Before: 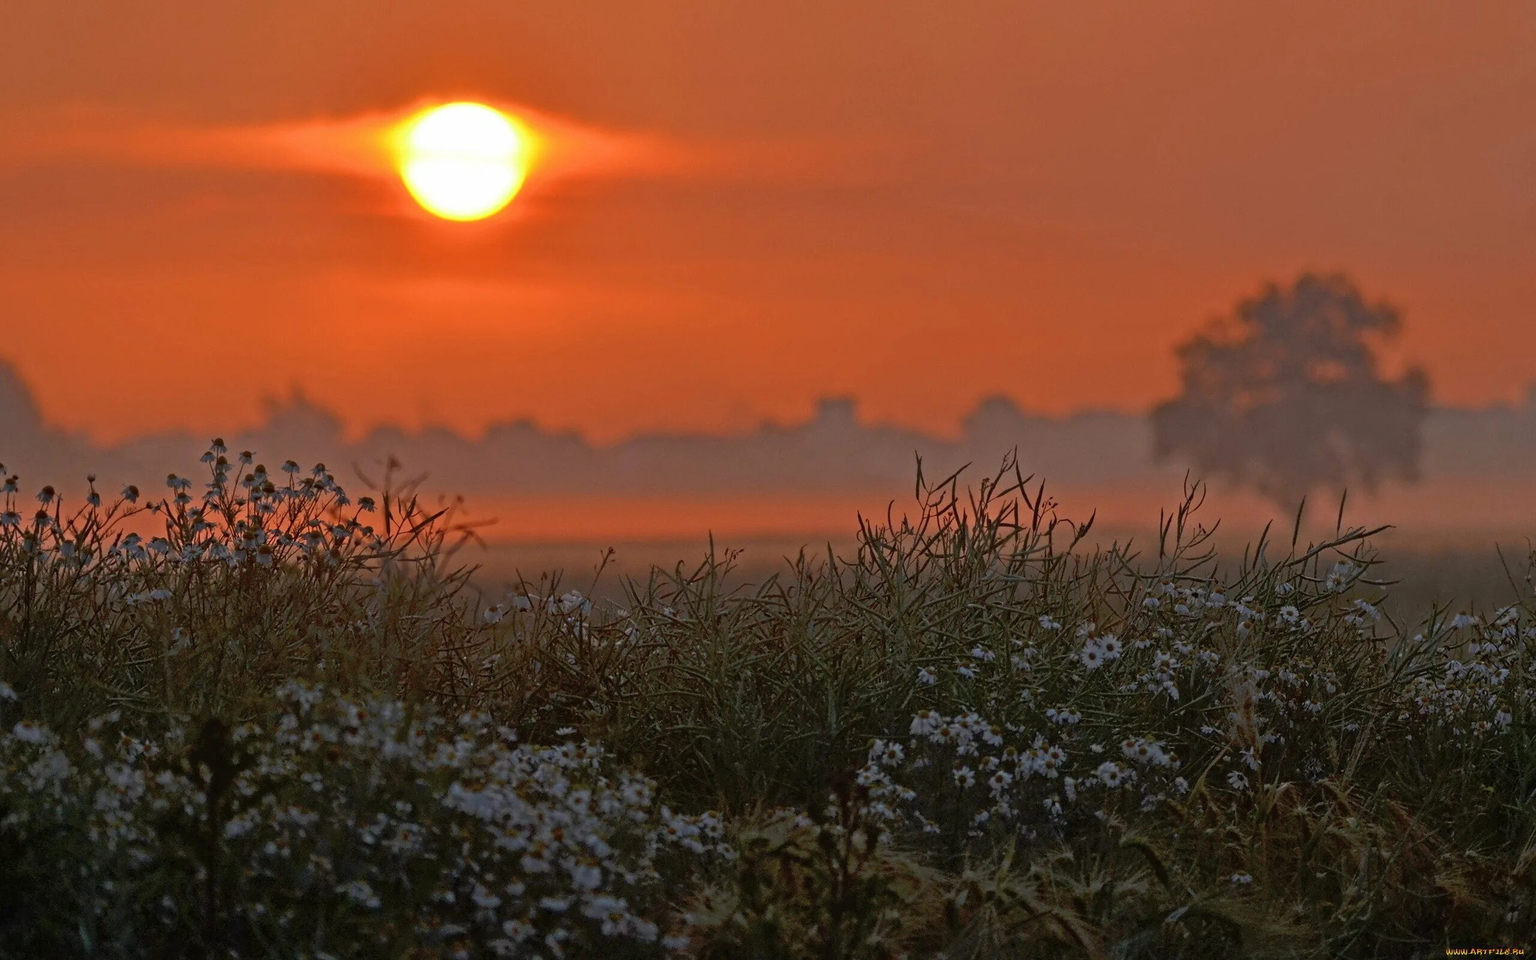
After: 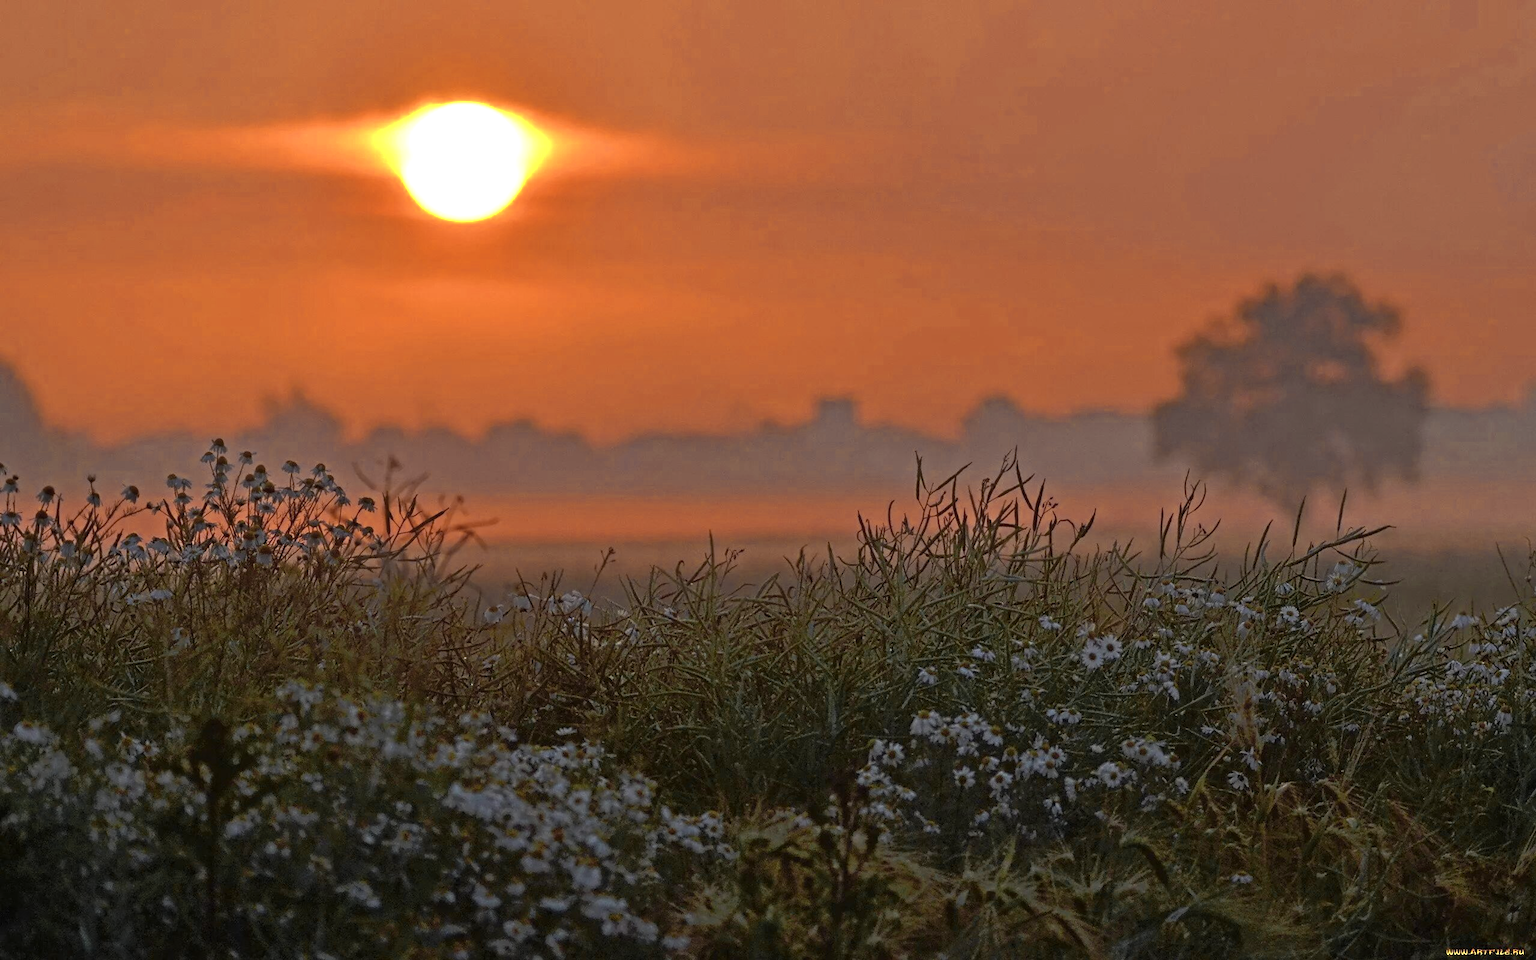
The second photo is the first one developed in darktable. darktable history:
tone equalizer: edges refinement/feathering 500, mask exposure compensation -1.57 EV, preserve details no
color zones: curves: ch0 [(0.004, 0.306) (0.107, 0.448) (0.252, 0.656) (0.41, 0.398) (0.595, 0.515) (0.768, 0.628)]; ch1 [(0.07, 0.323) (0.151, 0.452) (0.252, 0.608) (0.346, 0.221) (0.463, 0.189) (0.61, 0.368) (0.735, 0.395) (0.921, 0.412)]; ch2 [(0, 0.476) (0.132, 0.512) (0.243, 0.512) (0.397, 0.48) (0.522, 0.376) (0.634, 0.536) (0.761, 0.46)]
exposure: exposure 0.297 EV, compensate highlight preservation false
